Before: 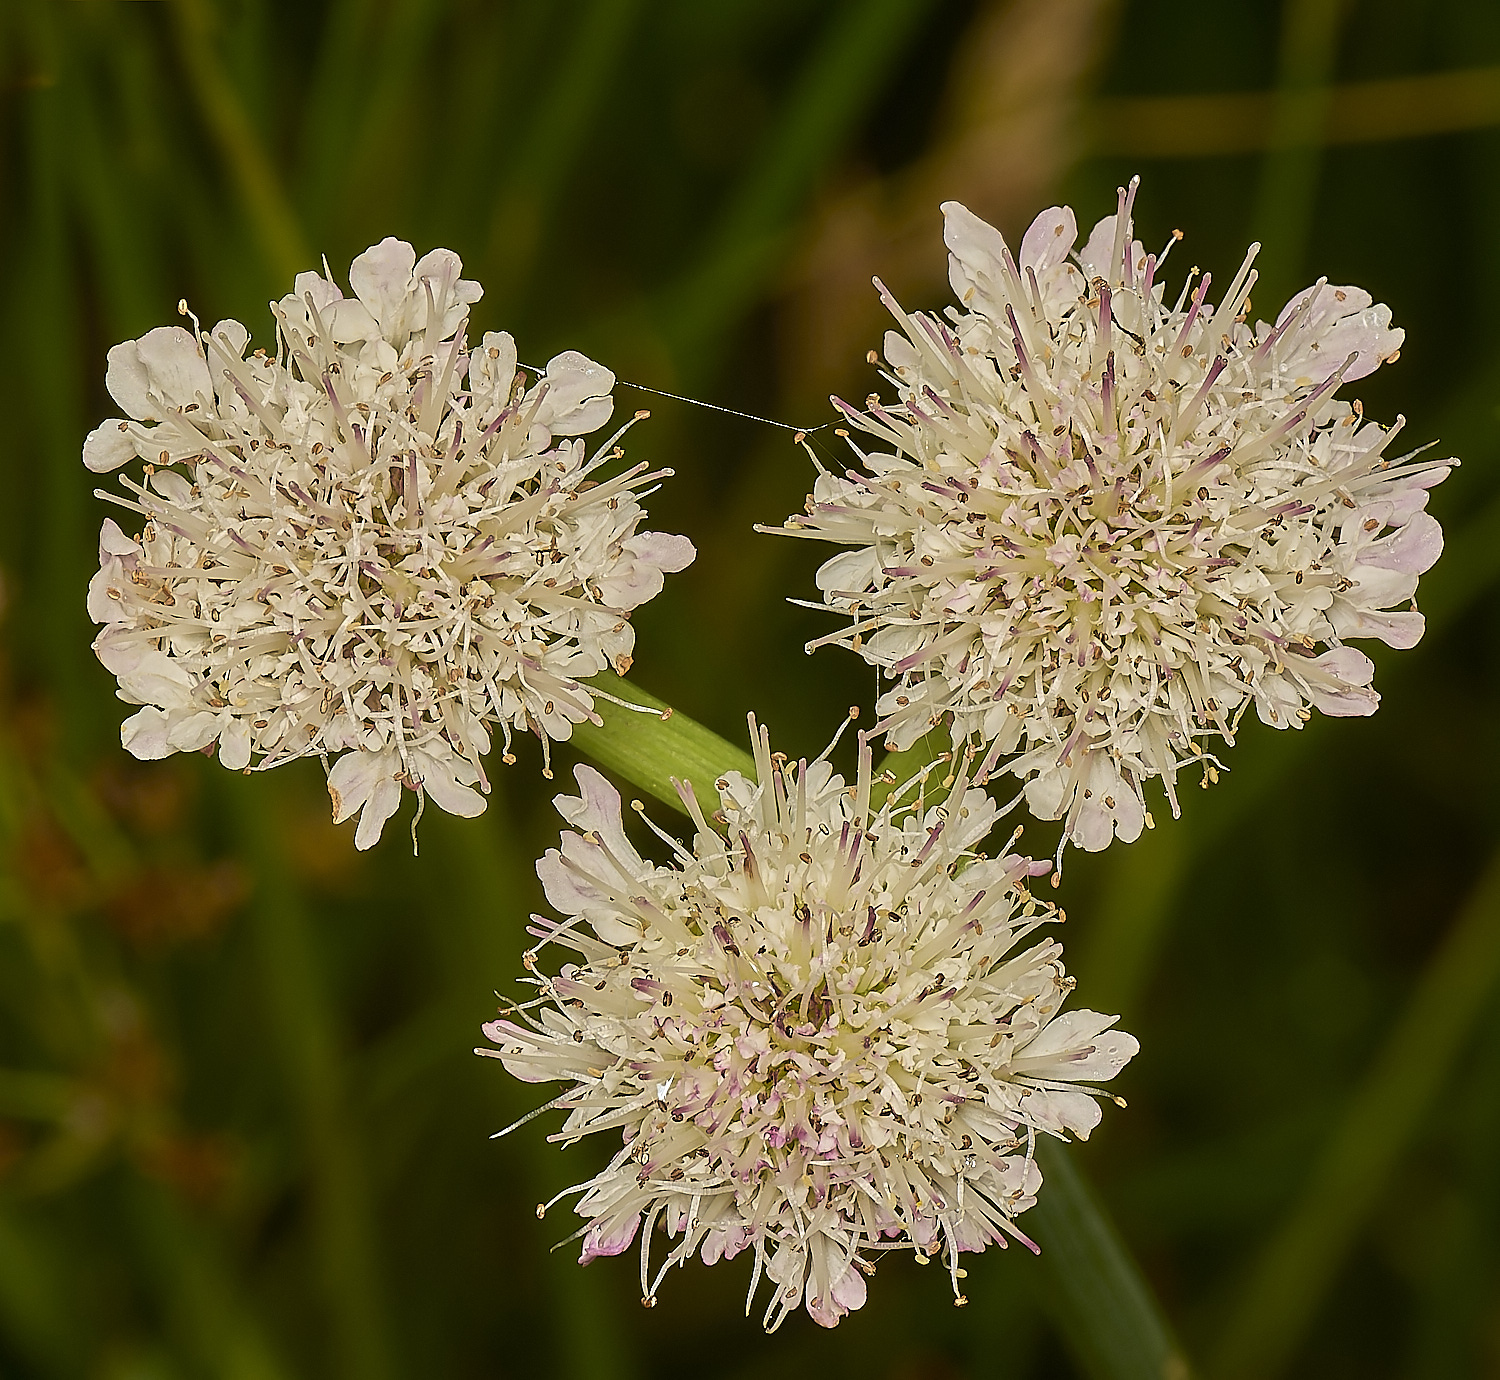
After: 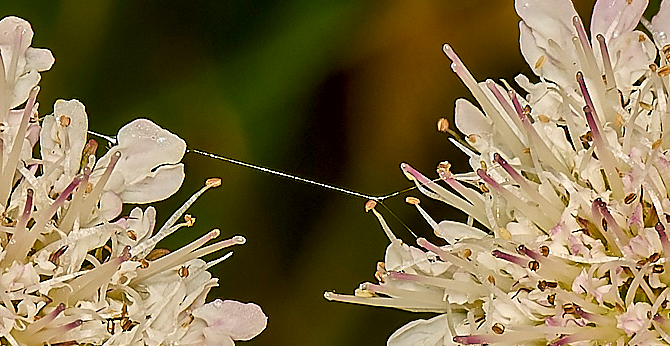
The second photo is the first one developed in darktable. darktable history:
local contrast: mode bilateral grid, contrast 25, coarseness 47, detail 151%, midtone range 0.2
crop: left 28.64%, top 16.832%, right 26.637%, bottom 58.055%
color balance rgb: perceptual saturation grading › global saturation 20%, perceptual saturation grading › highlights -25%, perceptual saturation grading › shadows 25%
